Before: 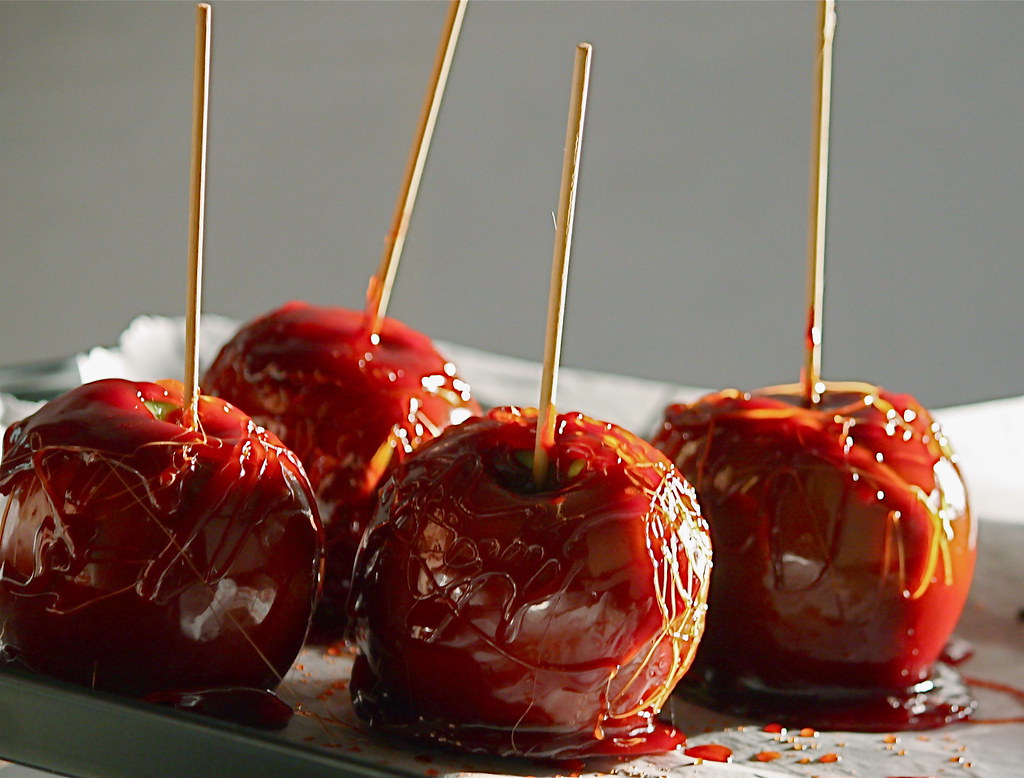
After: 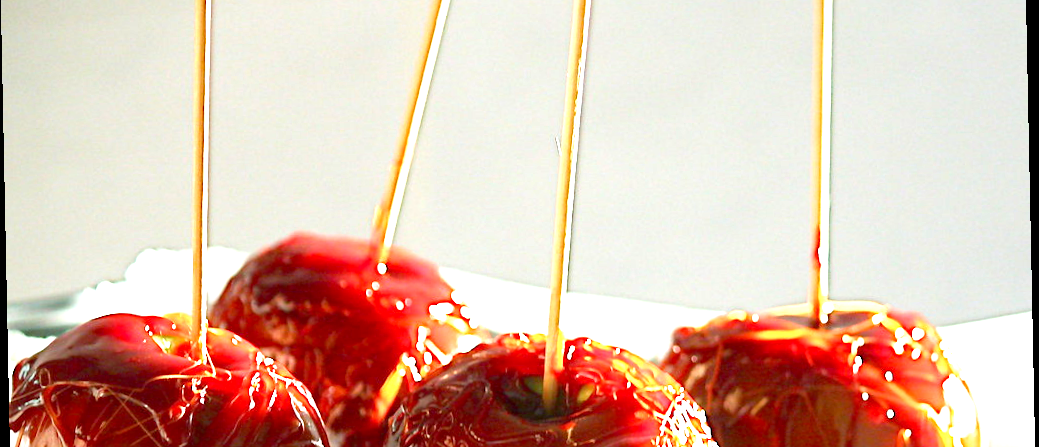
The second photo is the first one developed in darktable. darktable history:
white balance: emerald 1
exposure: black level correction 0.001, exposure 1.735 EV, compensate highlight preservation false
crop and rotate: top 10.605%, bottom 33.274%
rotate and perspective: rotation -1.17°, automatic cropping off
